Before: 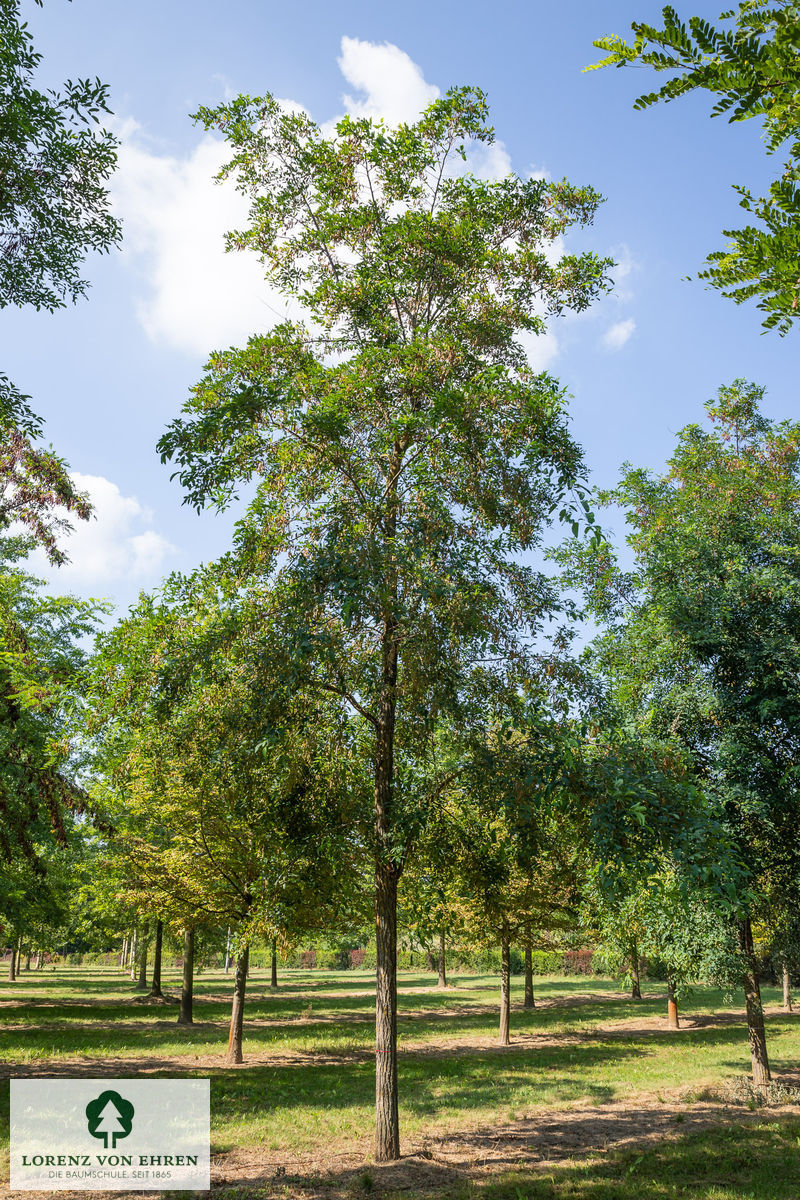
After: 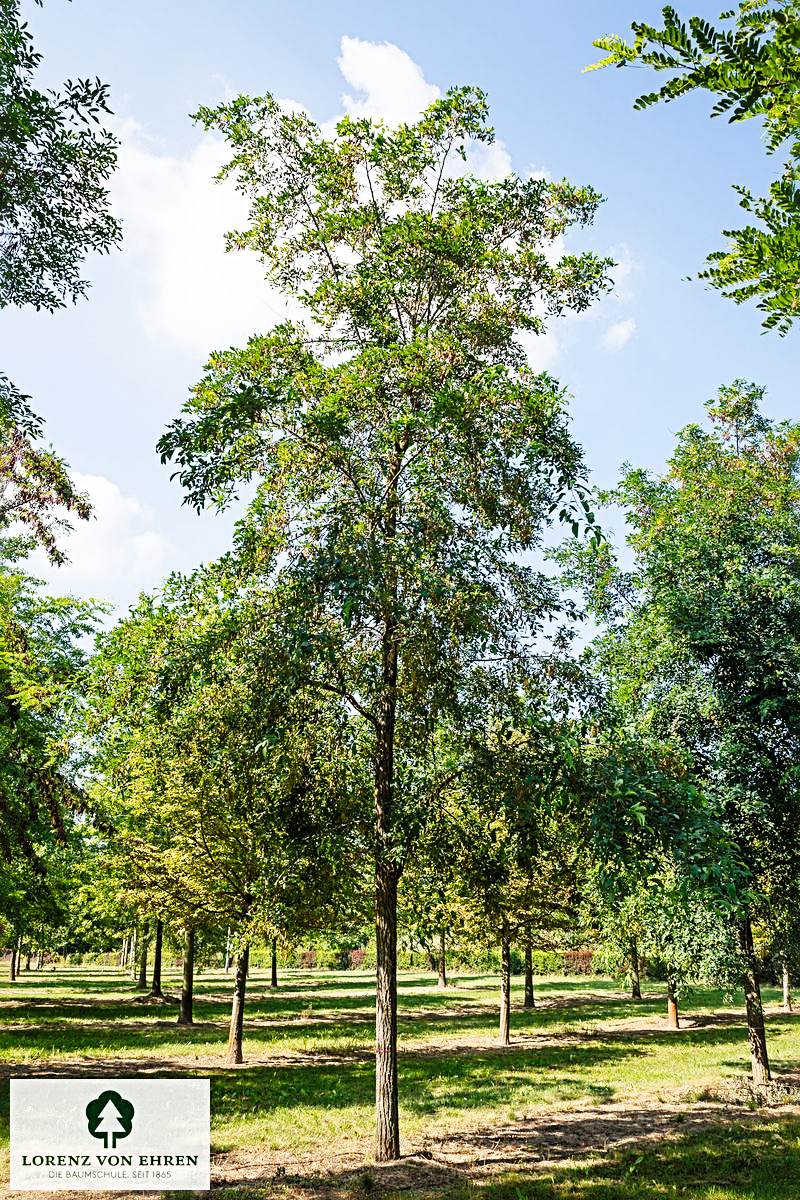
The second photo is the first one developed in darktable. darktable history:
sharpen: radius 4
base curve: curves: ch0 [(0, 0) (0.032, 0.025) (0.121, 0.166) (0.206, 0.329) (0.605, 0.79) (1, 1)], preserve colors none
